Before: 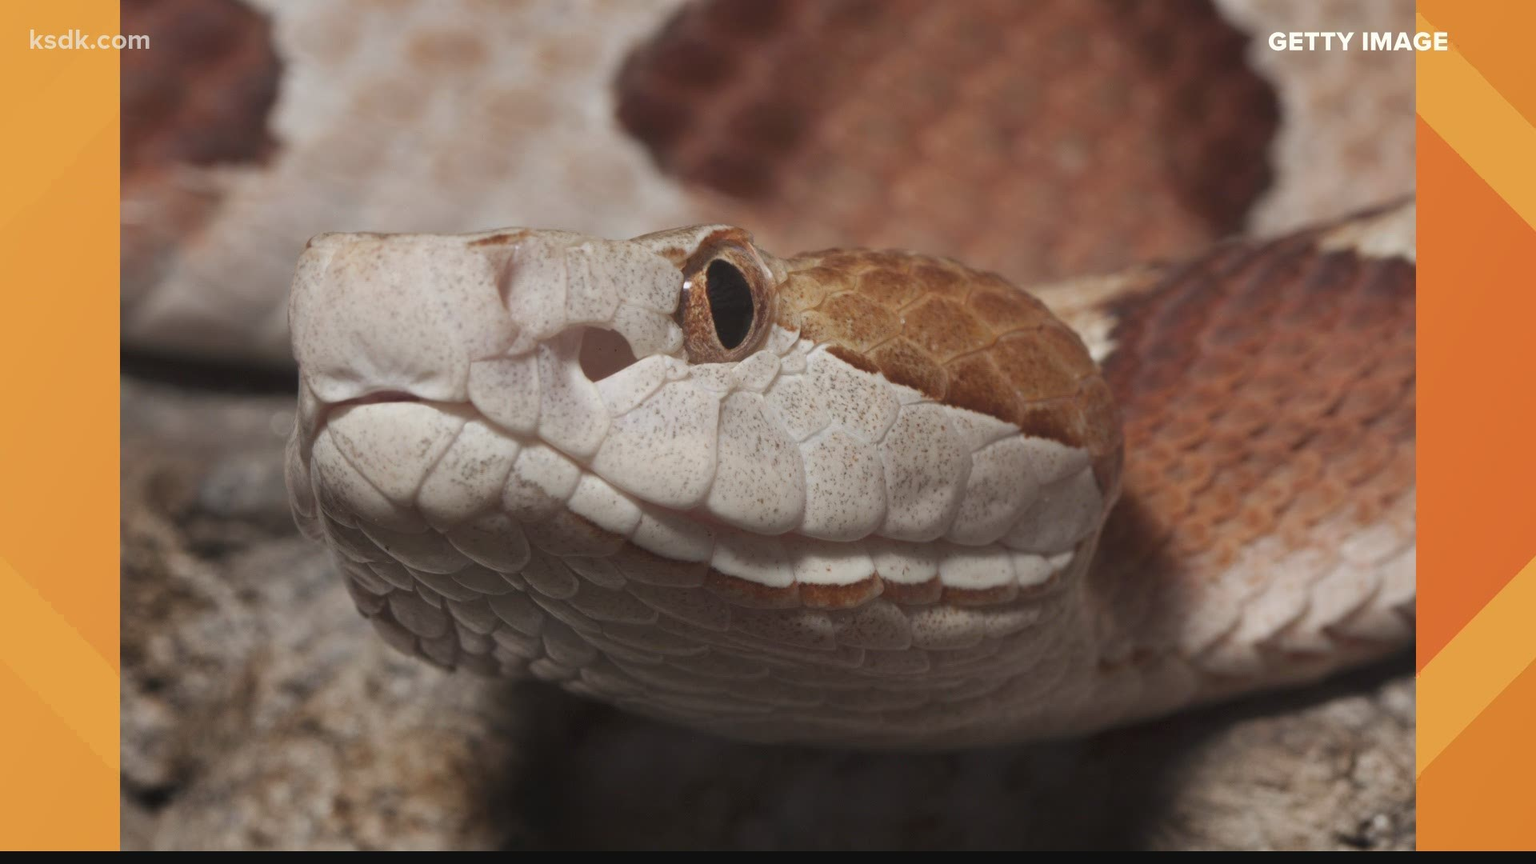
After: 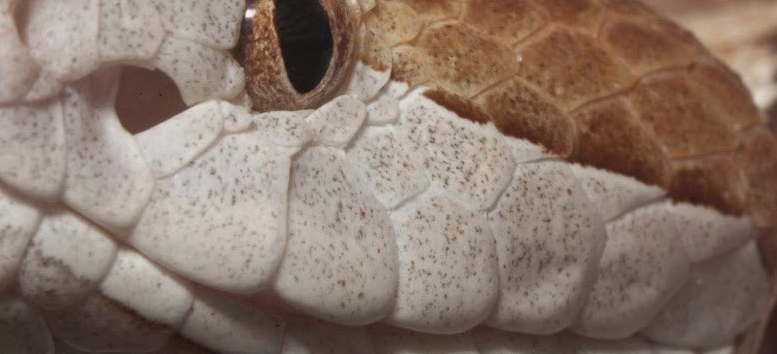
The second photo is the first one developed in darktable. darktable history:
crop: left 31.723%, top 31.812%, right 27.759%, bottom 35.362%
local contrast: shadows 93%, midtone range 0.495
